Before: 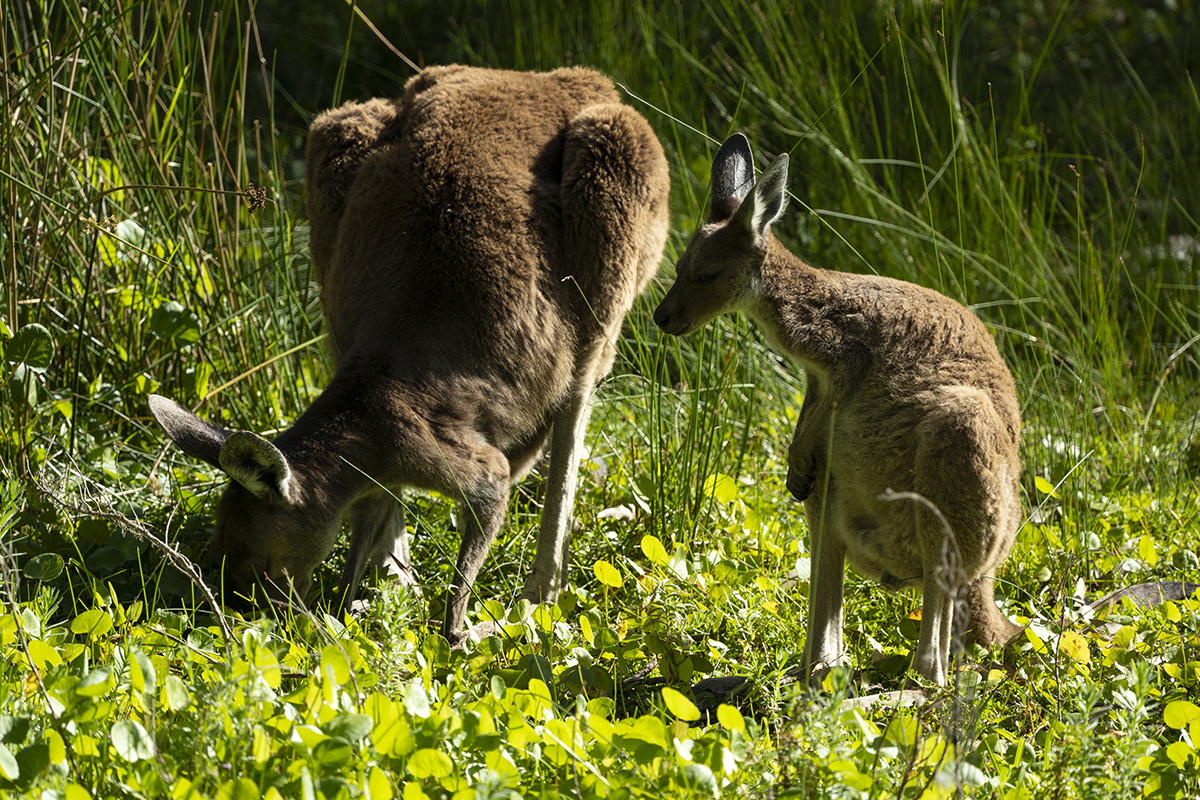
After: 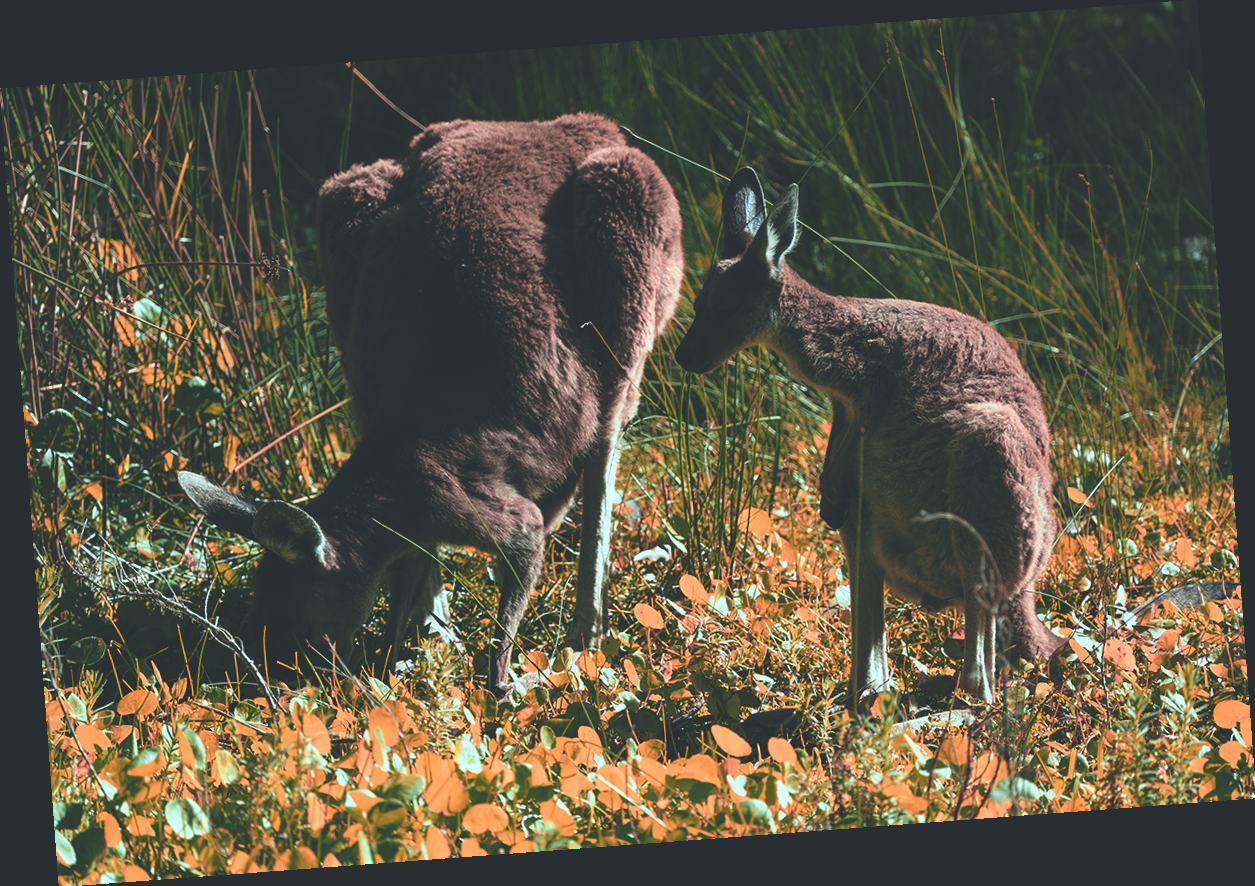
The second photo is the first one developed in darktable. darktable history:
rotate and perspective: rotation -4.25°, automatic cropping off
color zones: curves: ch2 [(0, 0.5) (0.084, 0.497) (0.323, 0.335) (0.4, 0.497) (1, 0.5)], process mode strong
color correction: highlights a* -11.71, highlights b* -15.58
rgb curve: curves: ch0 [(0, 0.186) (0.314, 0.284) (0.775, 0.708) (1, 1)], compensate middle gray true, preserve colors none
